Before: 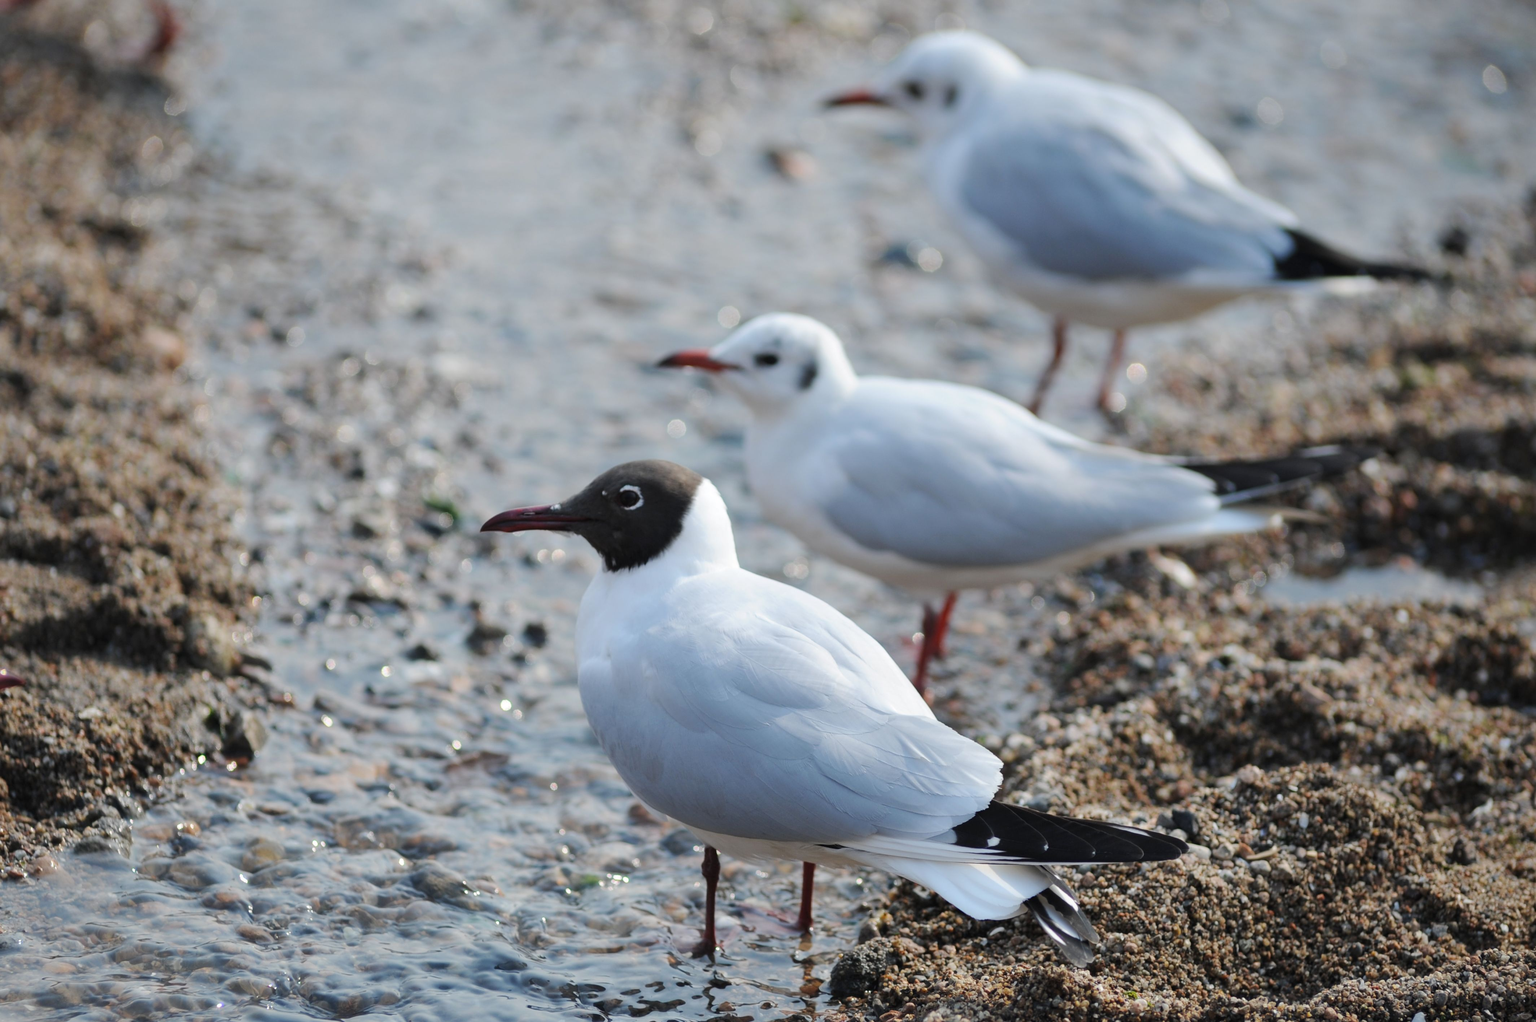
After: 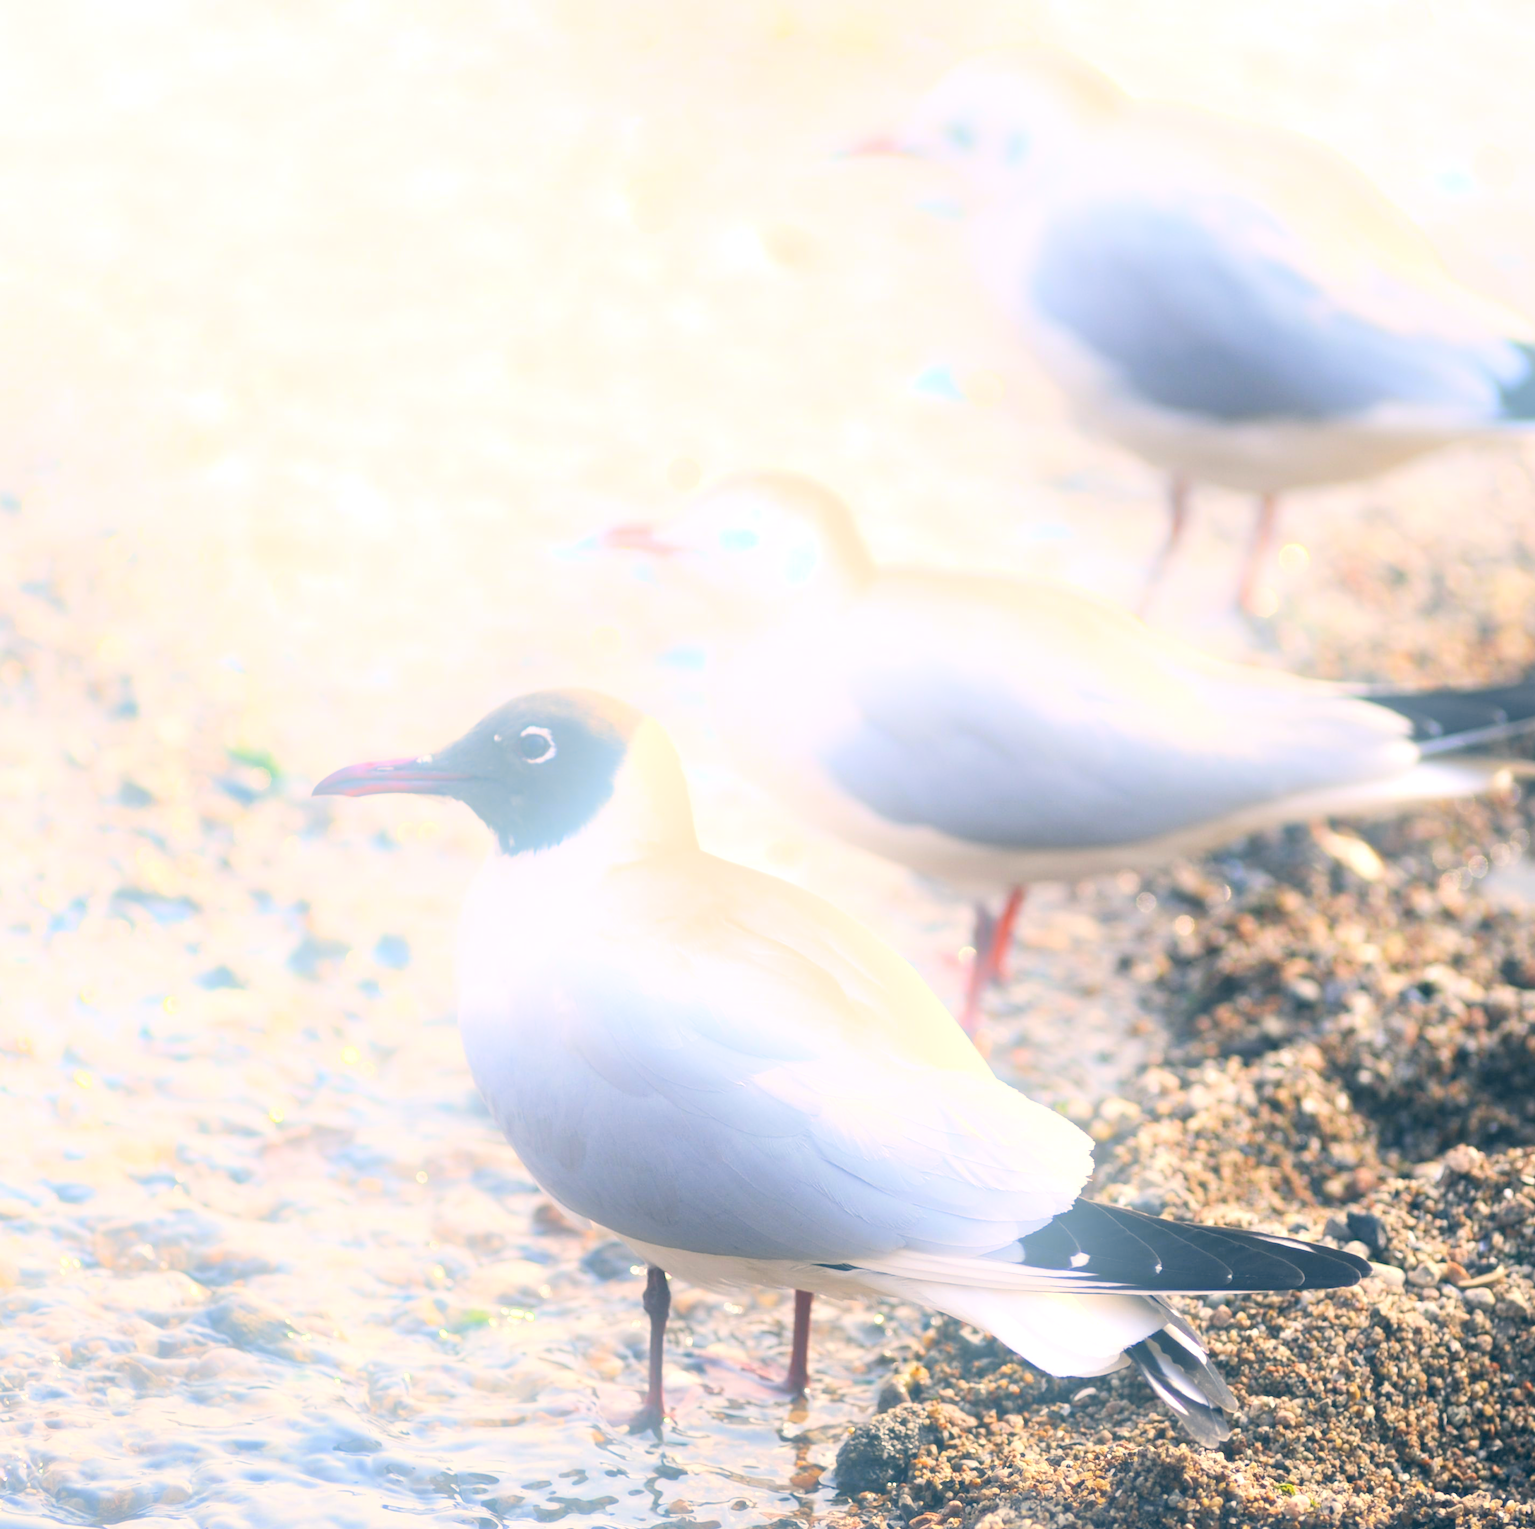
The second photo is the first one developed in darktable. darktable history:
color correction: highlights a* 10.32, highlights b* 14.66, shadows a* -9.59, shadows b* -15.02
crop and rotate: left 17.732%, right 15.423%
exposure: black level correction 0.001, exposure 0.955 EV, compensate exposure bias true, compensate highlight preservation false
bloom: size 38%, threshold 95%, strength 30%
